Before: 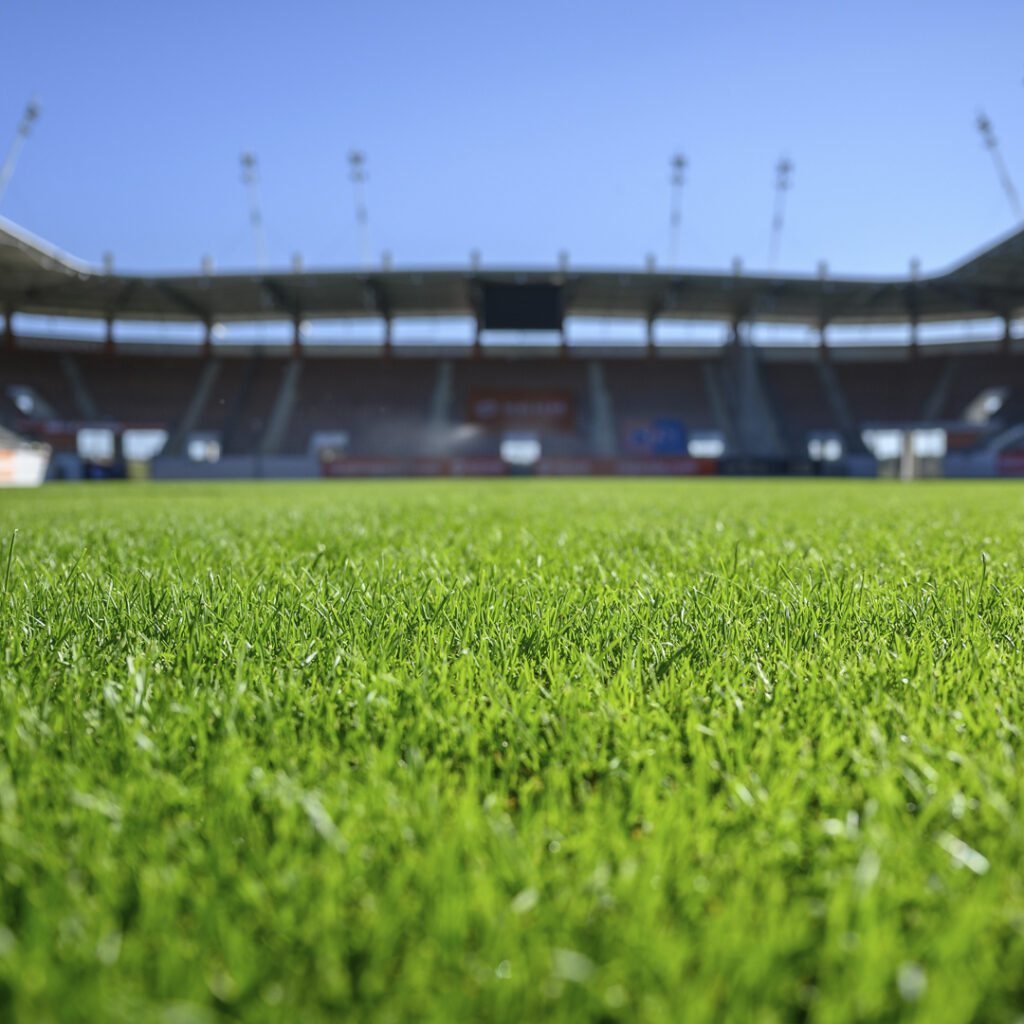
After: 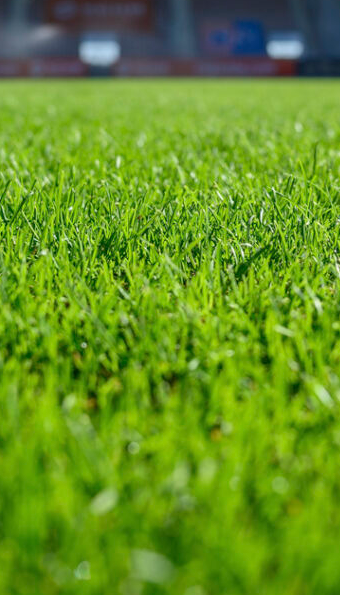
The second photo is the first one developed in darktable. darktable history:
crop: left 41.135%, top 39.038%, right 25.58%, bottom 2.789%
